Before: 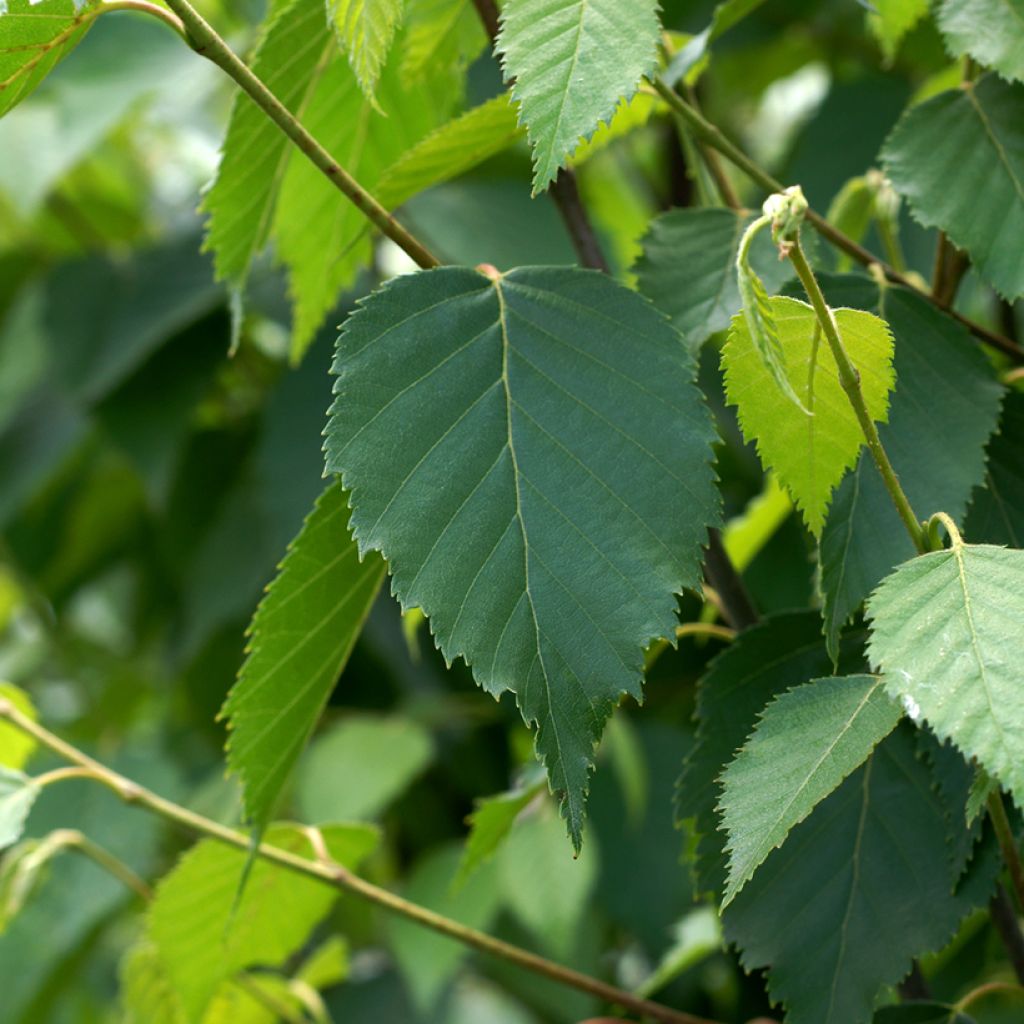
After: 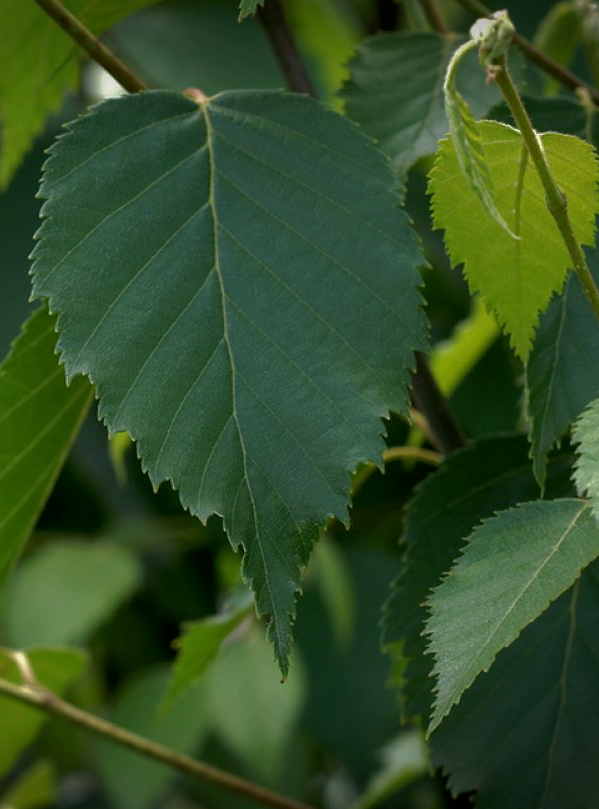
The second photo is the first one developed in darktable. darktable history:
local contrast: highlights 100%, shadows 99%, detail 120%, midtone range 0.2
base curve: curves: ch0 [(0, 0) (0.826, 0.587) (1, 1)]
vignetting: fall-off start 100.04%, brightness -0.559, saturation -0.002, width/height ratio 1.305
crop and rotate: left 28.667%, top 17.266%, right 12.748%, bottom 3.64%
